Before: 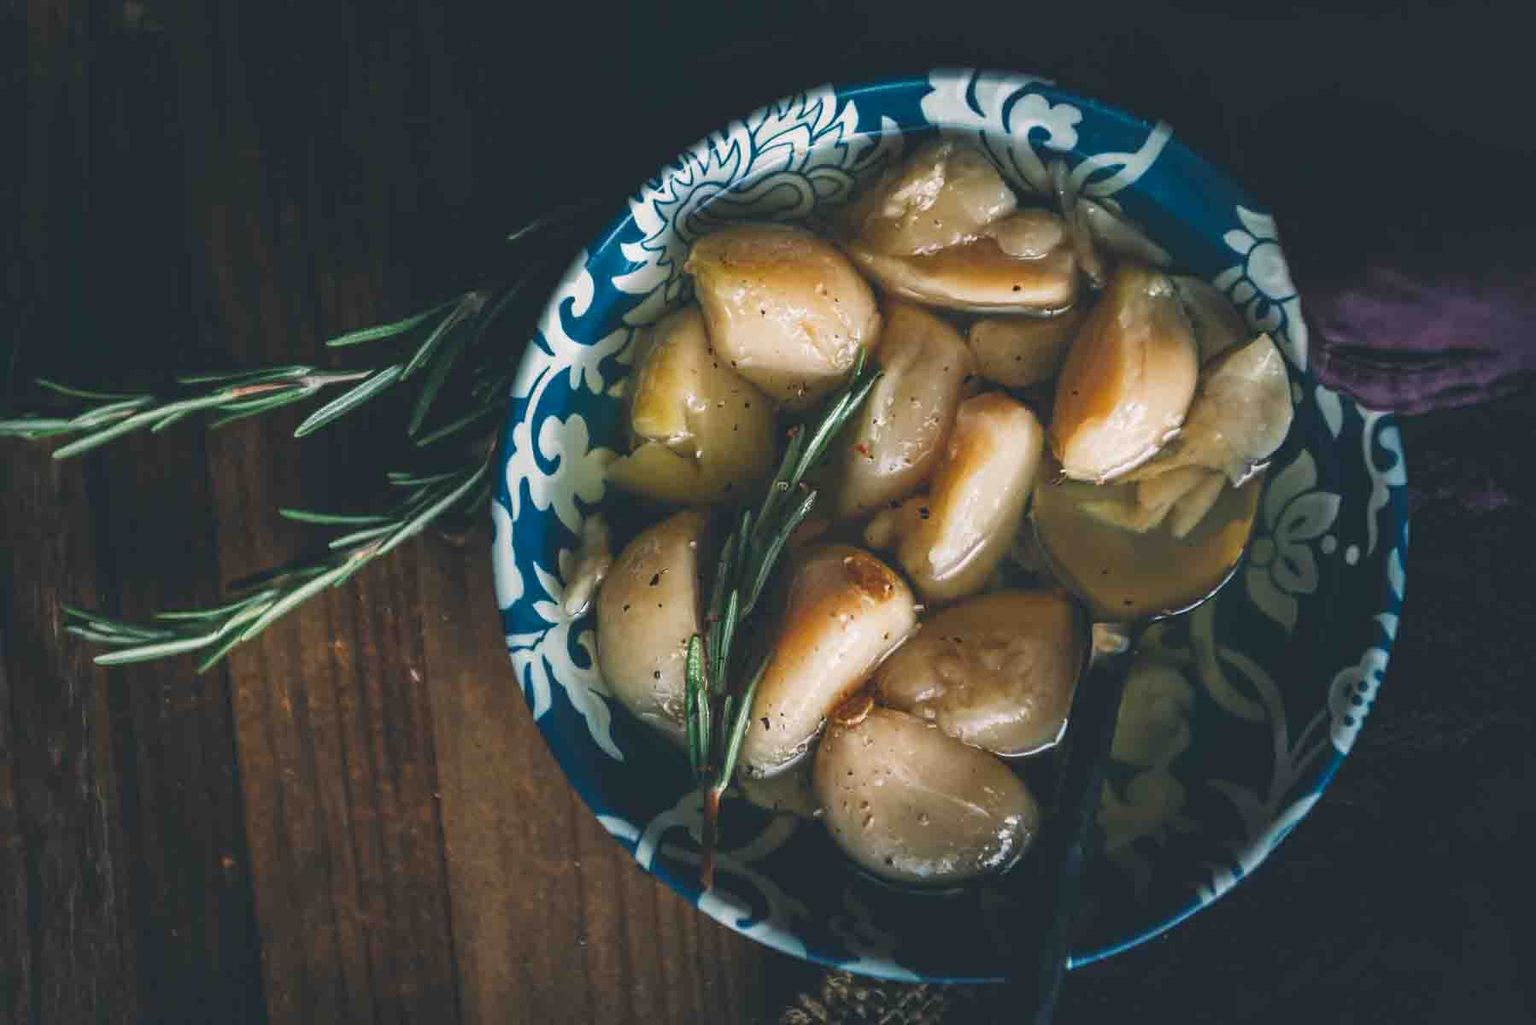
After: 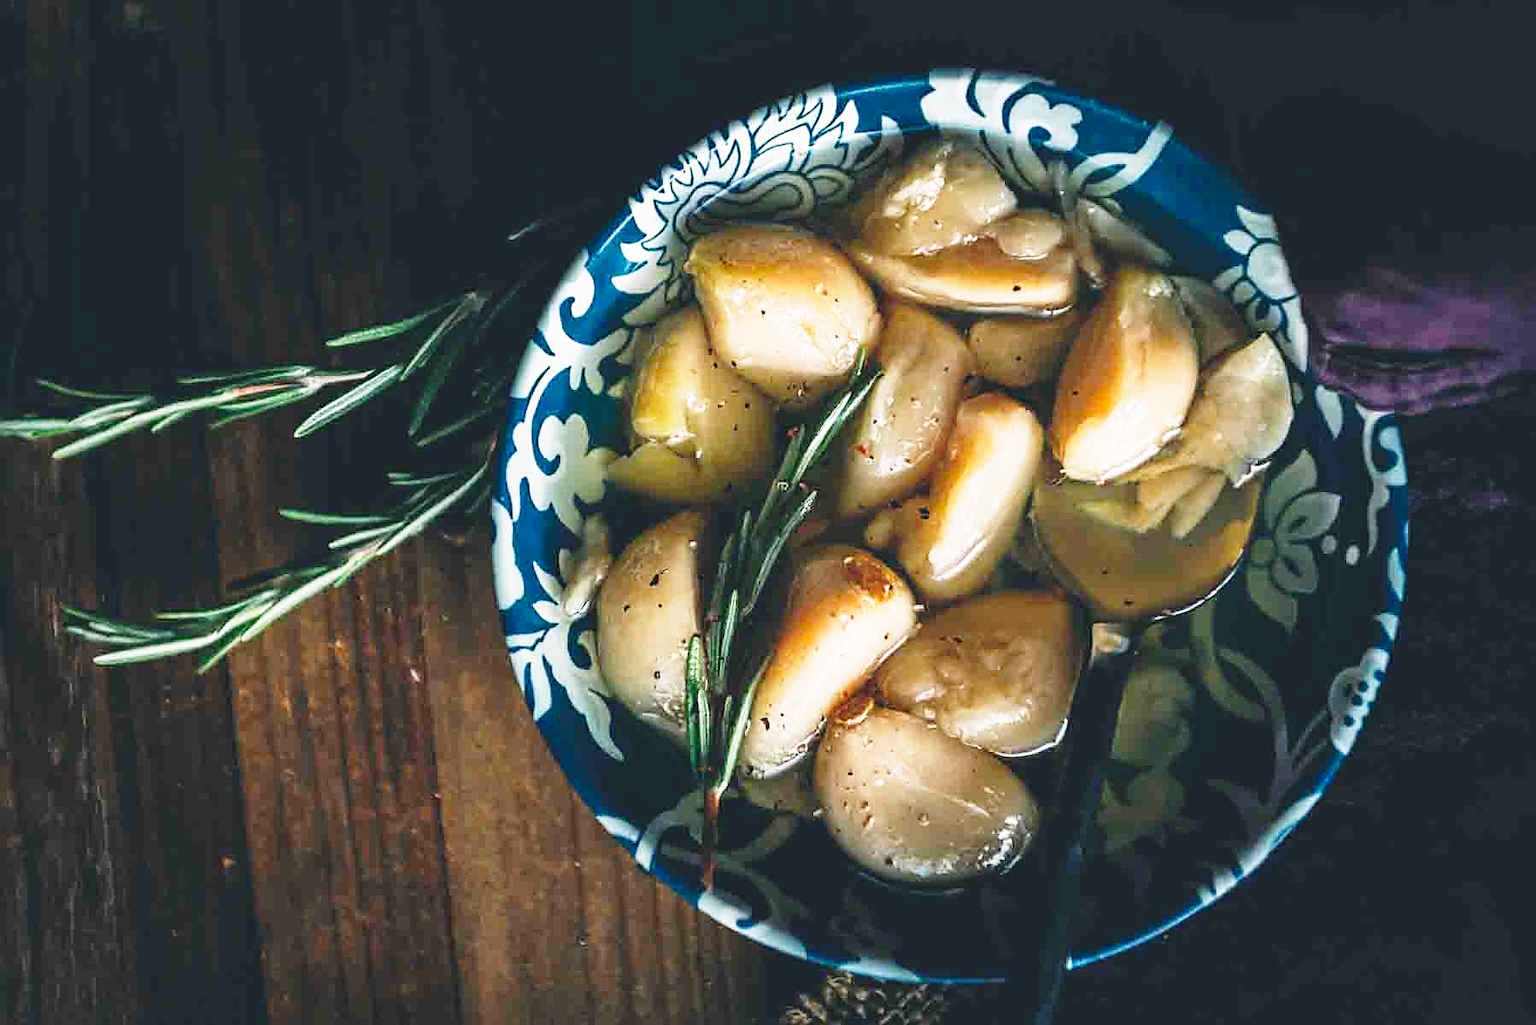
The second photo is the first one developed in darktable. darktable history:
contrast brightness saturation: saturation -0.05
base curve: curves: ch0 [(0, 0) (0.026, 0.03) (0.109, 0.232) (0.351, 0.748) (0.669, 0.968) (1, 1)], preserve colors none
exposure: exposure -0.21 EV, compensate highlight preservation false
sharpen: on, module defaults
